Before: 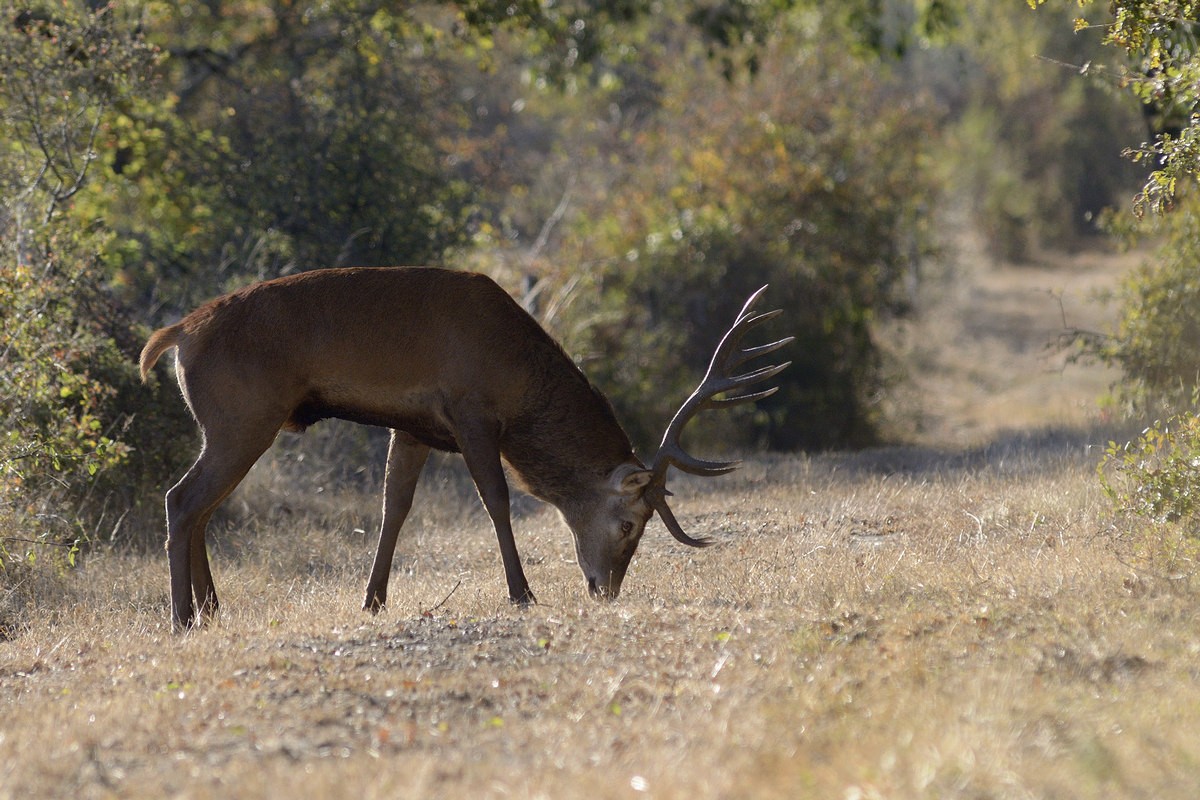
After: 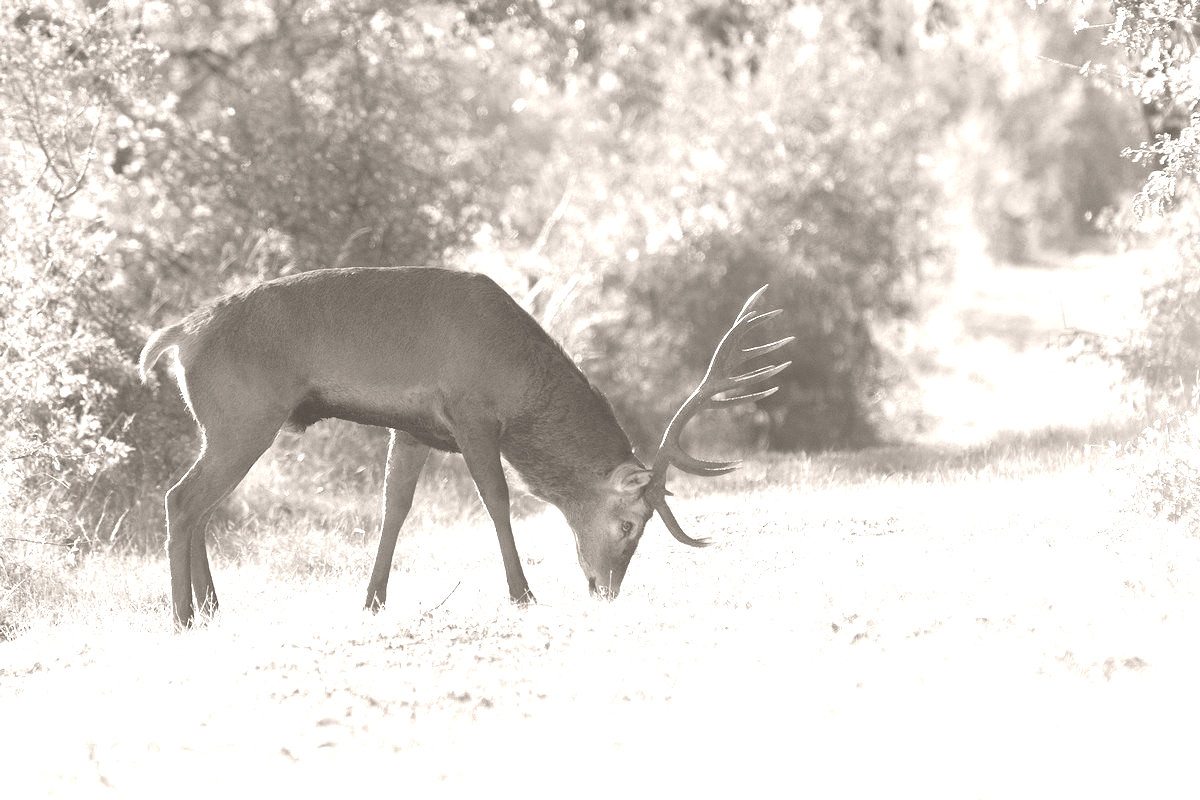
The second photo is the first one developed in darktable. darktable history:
exposure: exposure 0.669 EV, compensate highlight preservation false
colorize: hue 34.49°, saturation 35.33%, source mix 100%, lightness 55%, version 1
